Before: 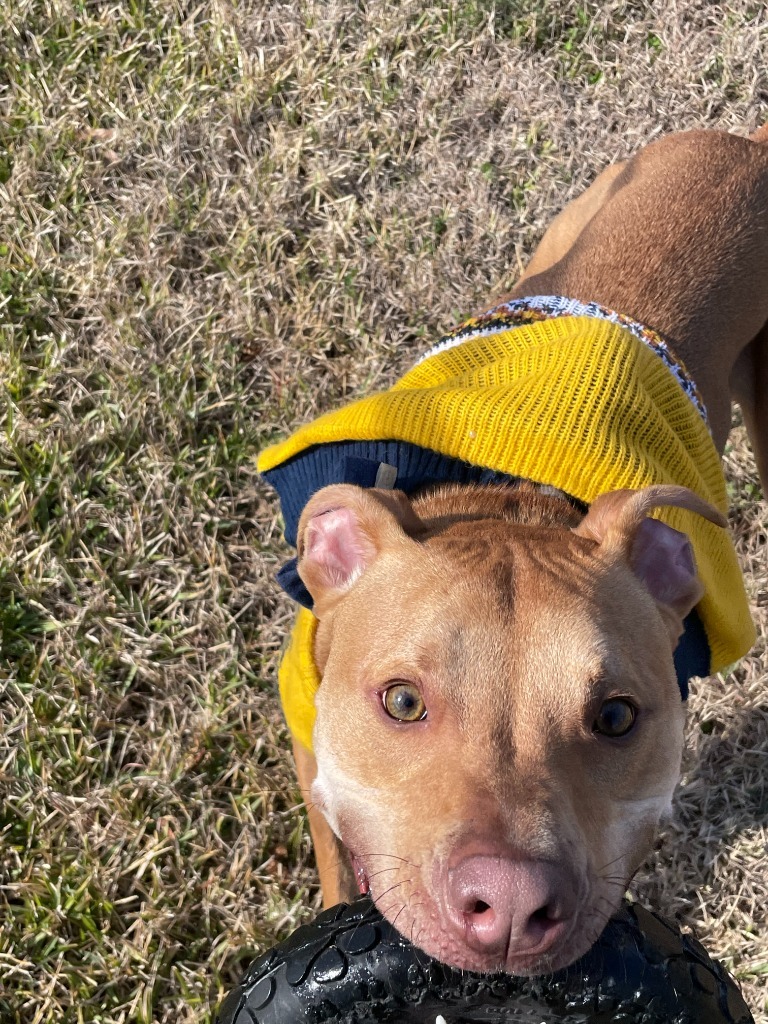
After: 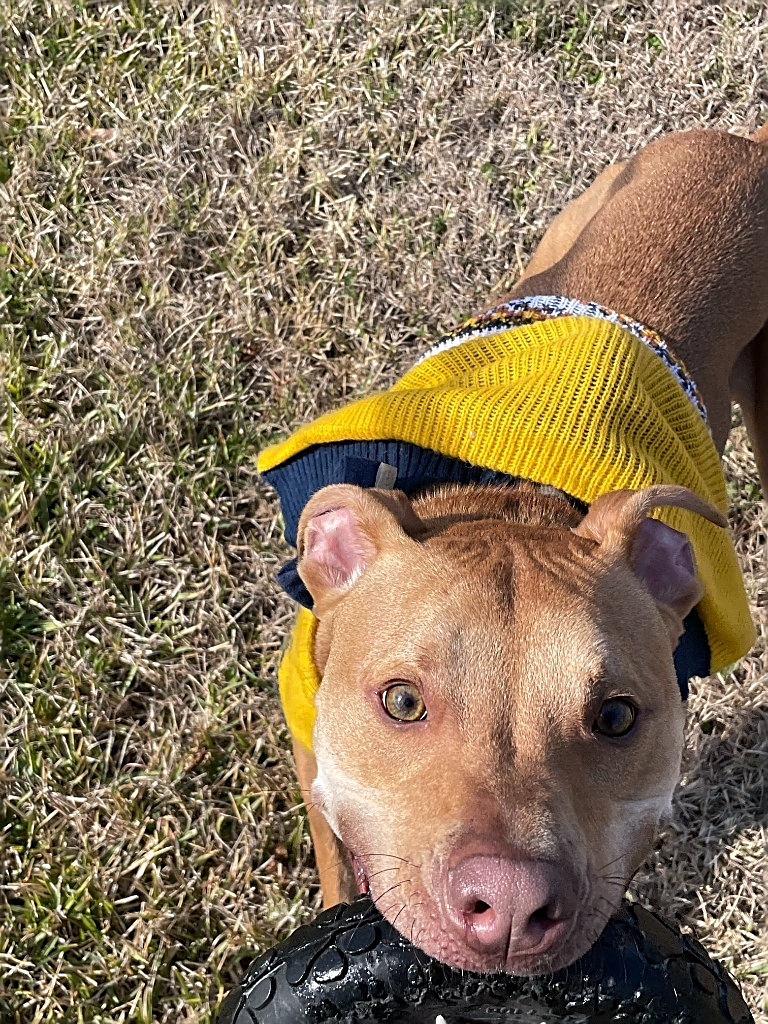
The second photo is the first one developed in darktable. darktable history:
sharpen: amount 0.744
